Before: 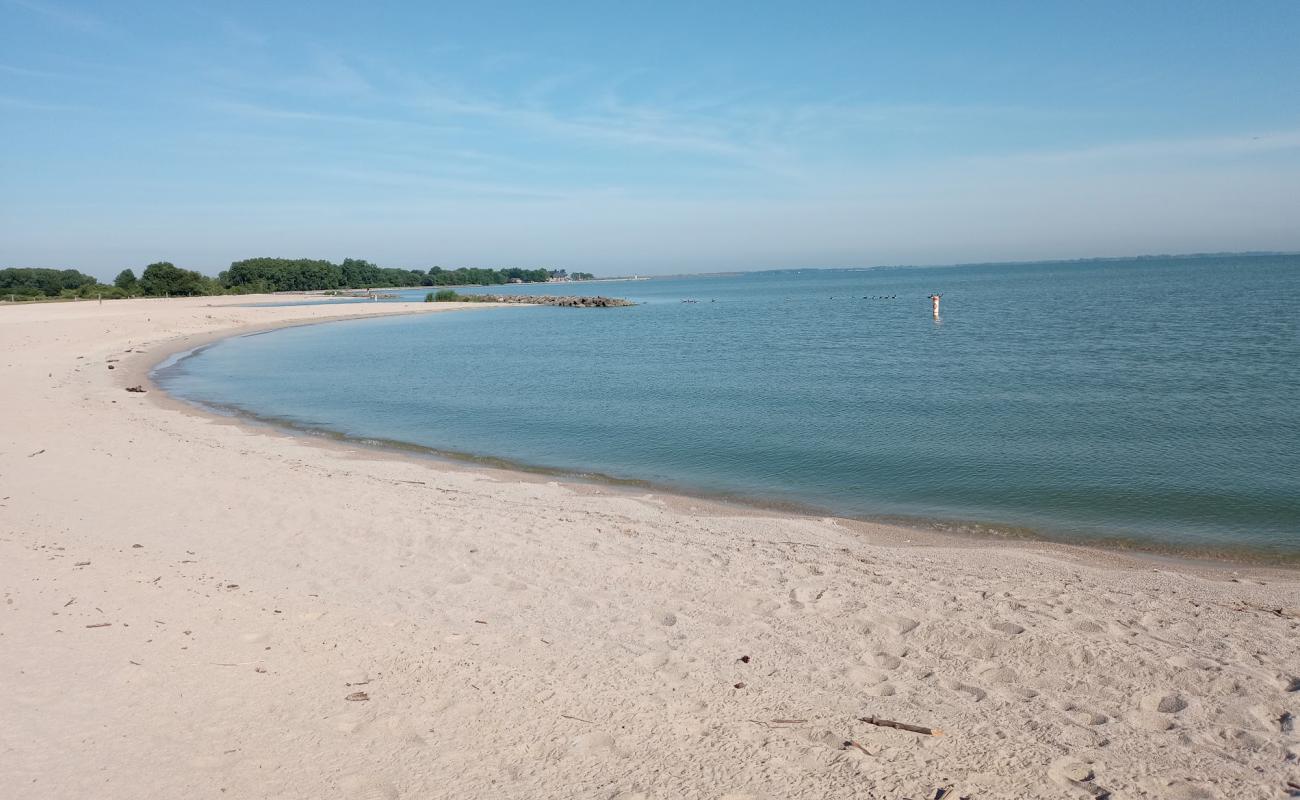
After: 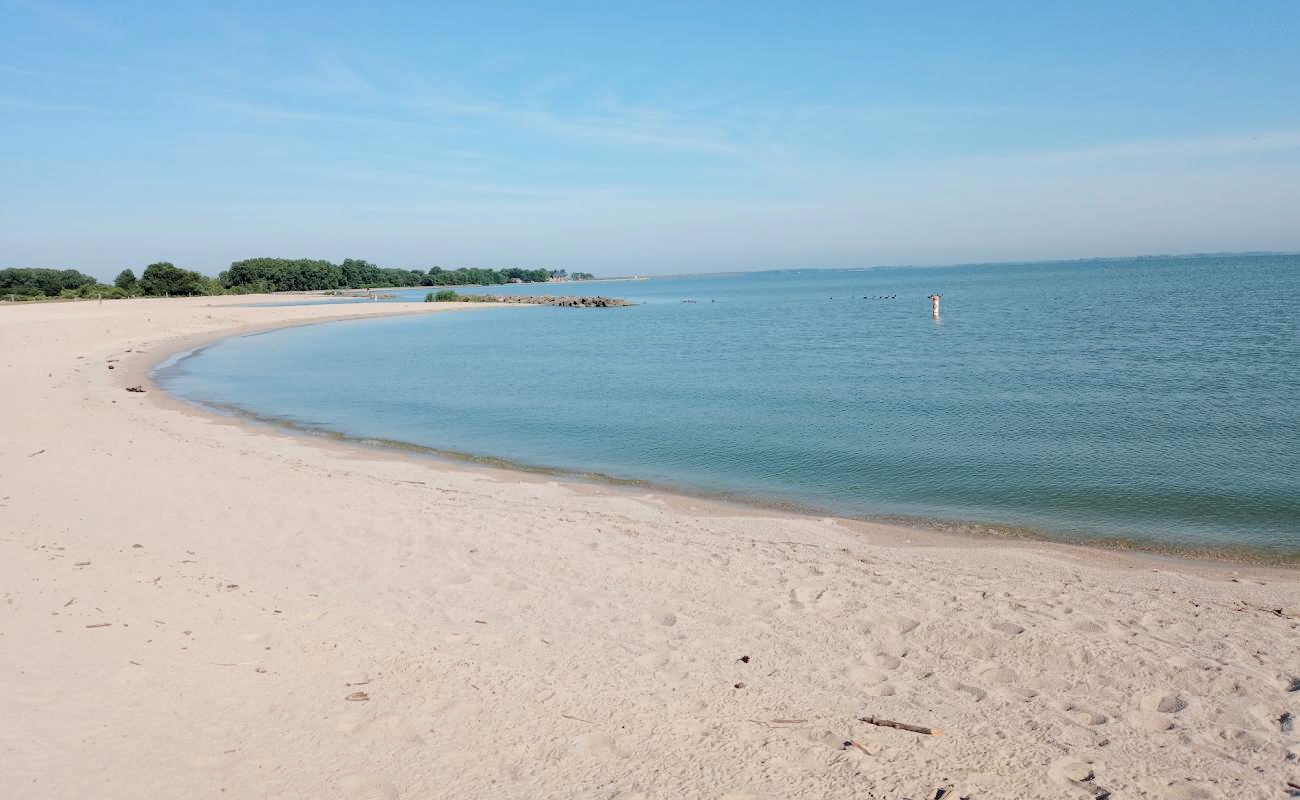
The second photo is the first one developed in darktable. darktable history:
tone curve: curves: ch0 [(0, 0) (0.004, 0) (0.133, 0.076) (0.325, 0.362) (0.879, 0.885) (1, 1)], color space Lab, linked channels, preserve colors none
